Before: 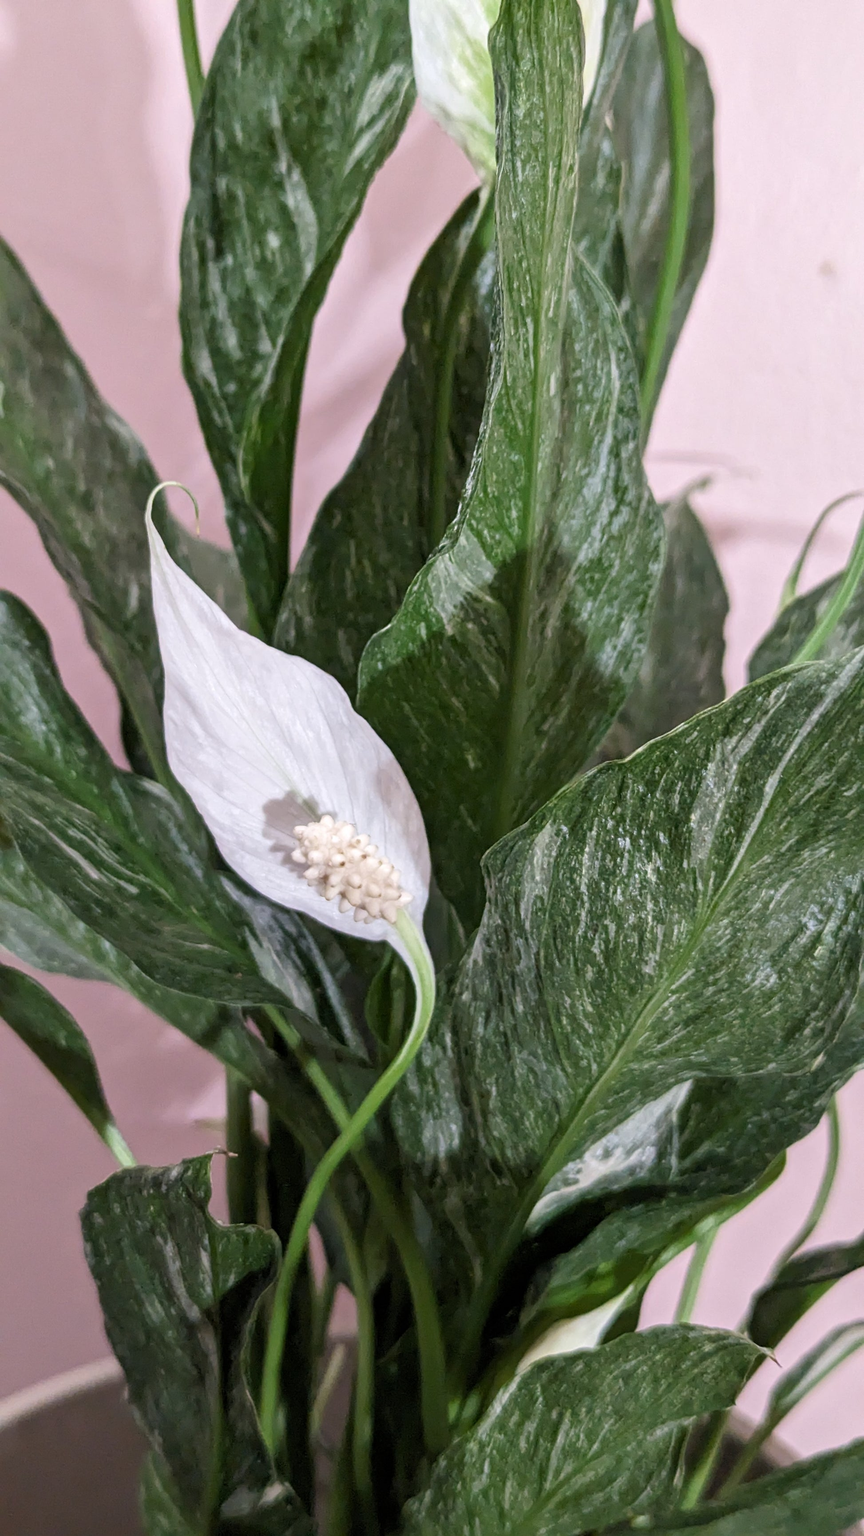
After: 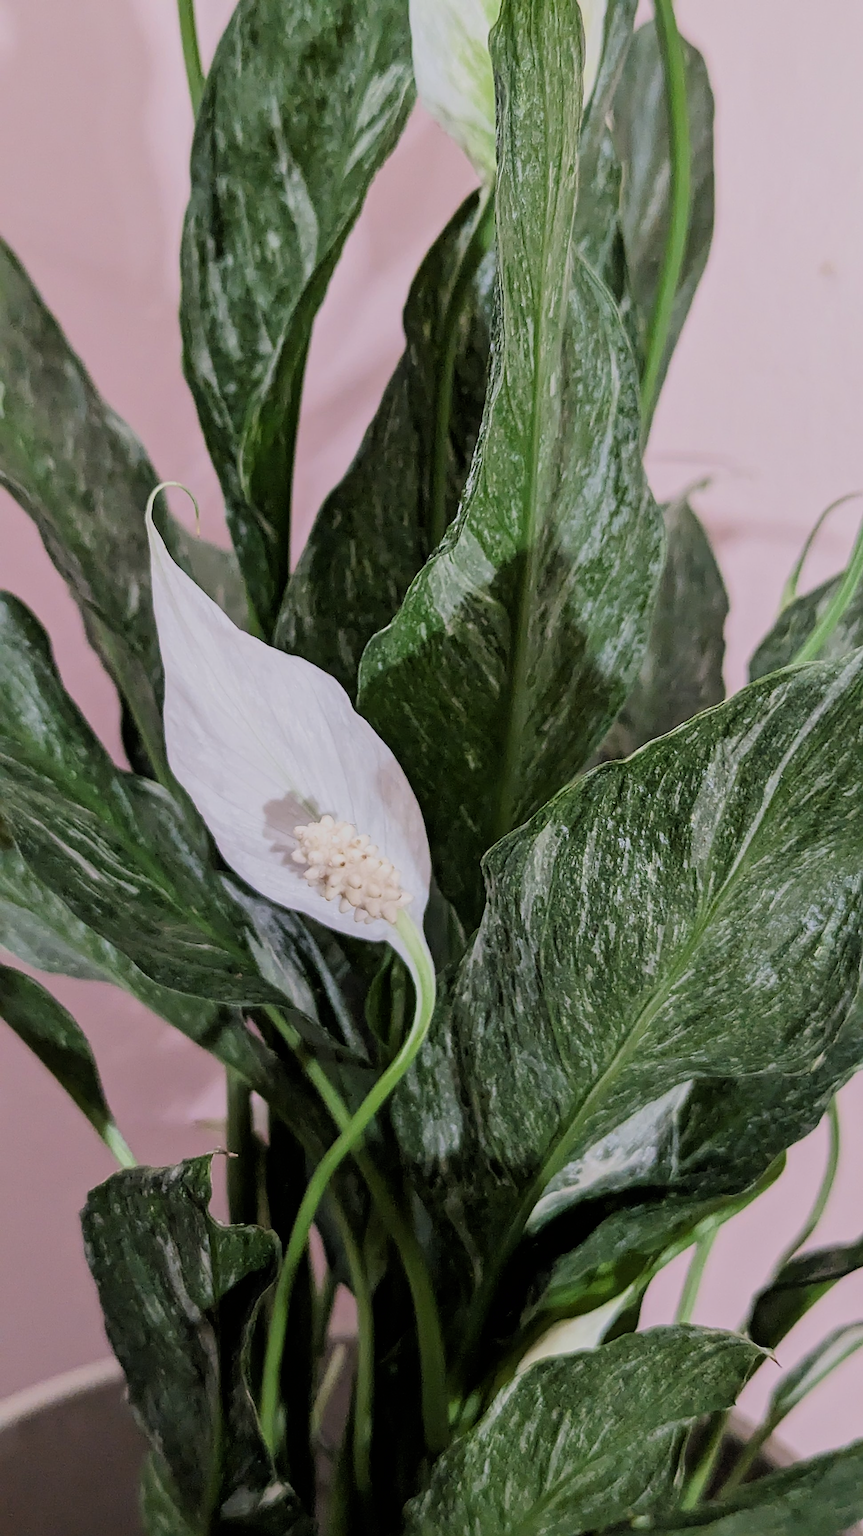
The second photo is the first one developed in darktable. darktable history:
sharpen: radius 1.4, amount 1.25, threshold 0.7
filmic rgb: black relative exposure -7.15 EV, white relative exposure 5.36 EV, hardness 3.02, color science v6 (2022)
